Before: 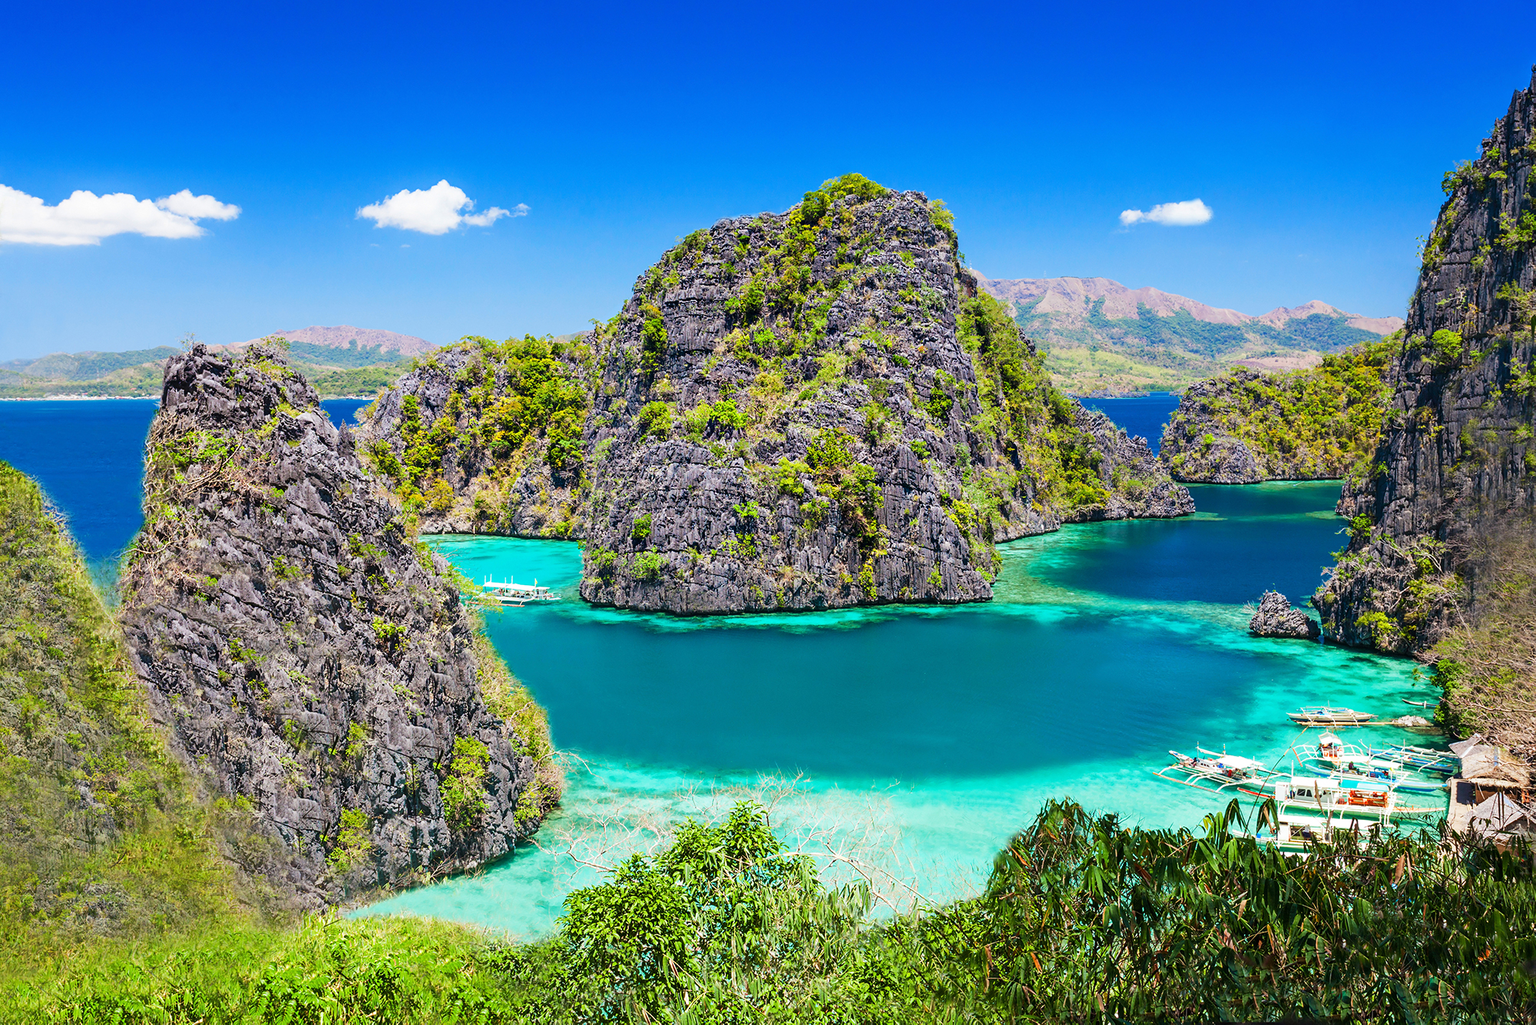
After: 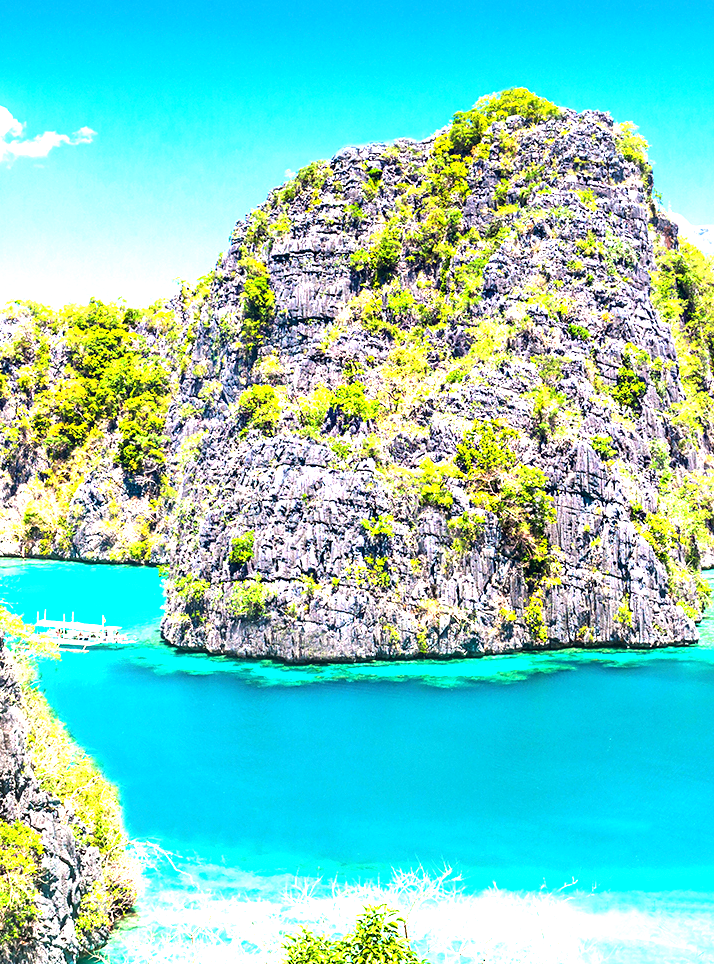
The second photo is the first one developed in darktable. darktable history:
contrast equalizer: octaves 7, y [[0.5, 0.5, 0.468, 0.5, 0.5, 0.5], [0.5 ×6], [0.5 ×6], [0 ×6], [0 ×6]]
local contrast: mode bilateral grid, contrast 15, coarseness 37, detail 106%, midtone range 0.2
crop and rotate: left 29.734%, top 10.372%, right 34.522%, bottom 17.394%
tone equalizer: edges refinement/feathering 500, mask exposure compensation -1.57 EV, preserve details no
tone curve: curves: ch0 [(0, 0) (0.003, 0.003) (0.011, 0.011) (0.025, 0.025) (0.044, 0.044) (0.069, 0.069) (0.1, 0.099) (0.136, 0.135) (0.177, 0.177) (0.224, 0.224) (0.277, 0.276) (0.335, 0.334) (0.399, 0.398) (0.468, 0.467) (0.543, 0.547) (0.623, 0.626) (0.709, 0.712) (0.801, 0.802) (0.898, 0.898) (1, 1)], color space Lab, independent channels, preserve colors none
exposure: black level correction 0.001, exposure 1.715 EV, compensate highlight preservation false
